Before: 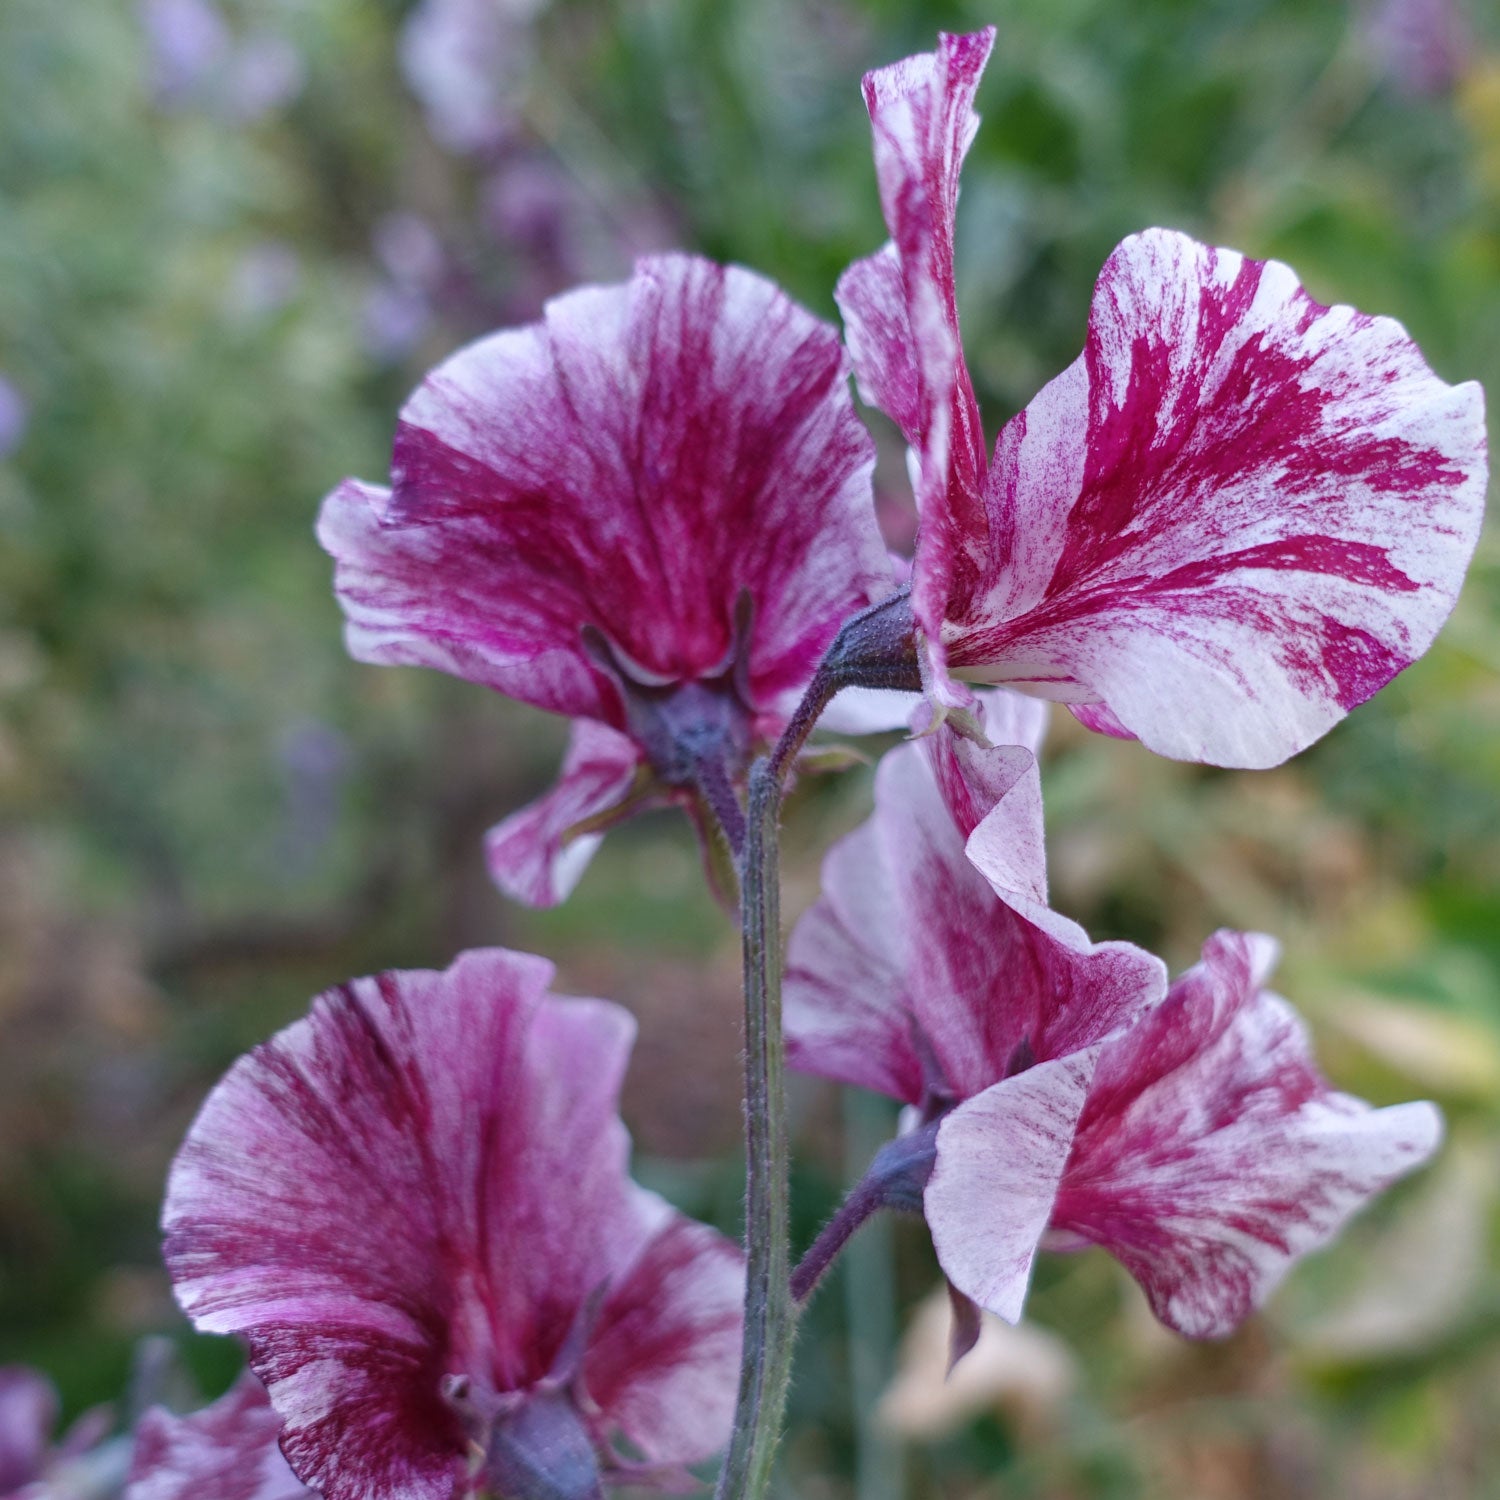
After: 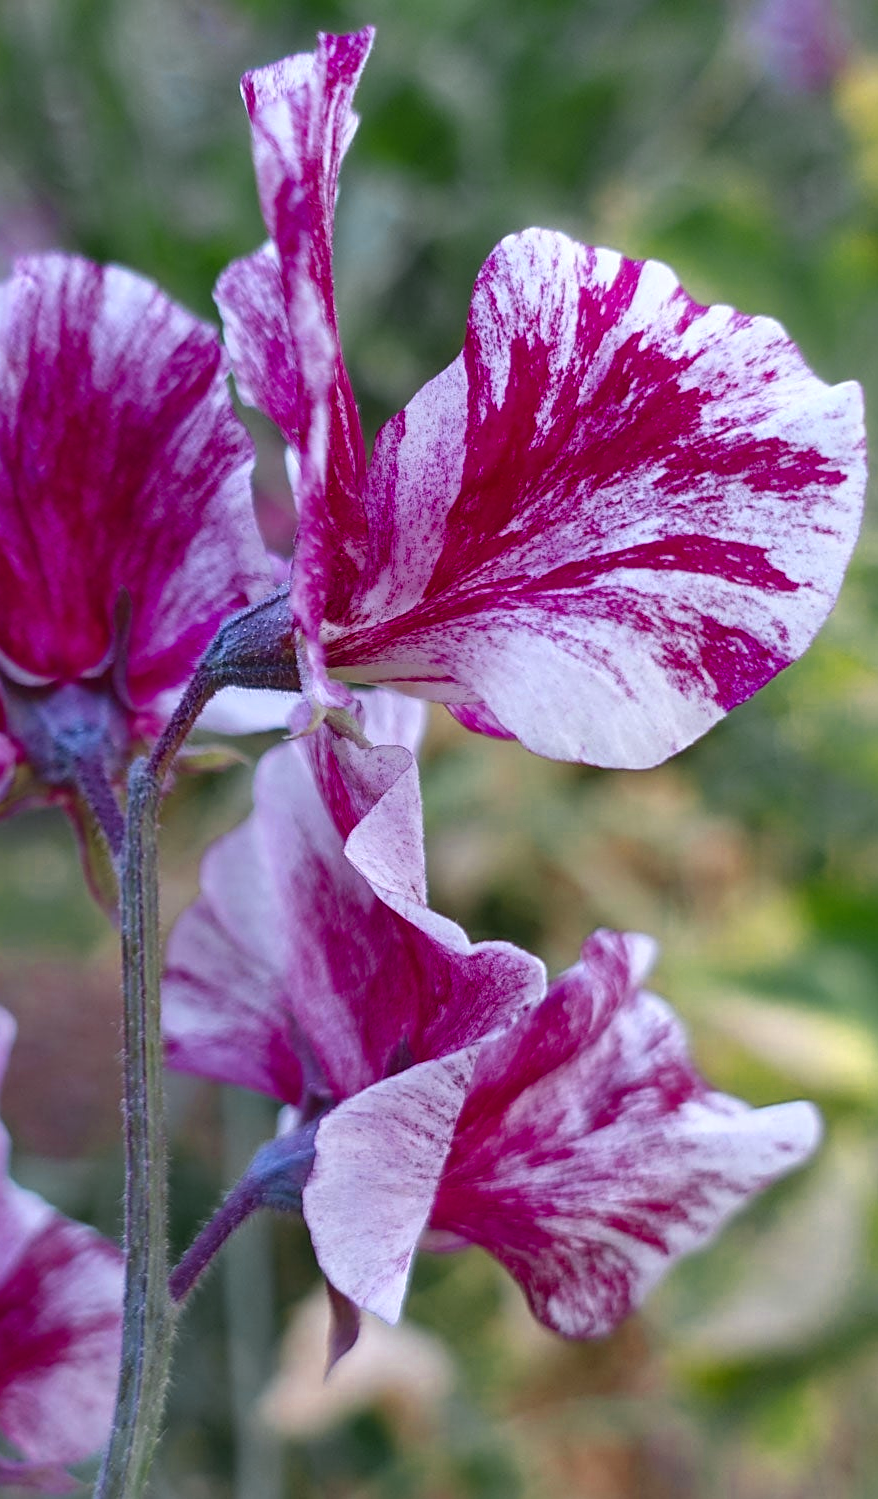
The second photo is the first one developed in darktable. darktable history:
color zones: curves: ch0 [(0.004, 0.305) (0.261, 0.623) (0.389, 0.399) (0.708, 0.571) (0.947, 0.34)]; ch1 [(0.025, 0.645) (0.229, 0.584) (0.326, 0.551) (0.484, 0.262) (0.757, 0.643)]
sharpen: on, module defaults
bloom: size 9%, threshold 100%, strength 7%
crop: left 41.402%
shadows and highlights: shadows 37.27, highlights -28.18, soften with gaussian
